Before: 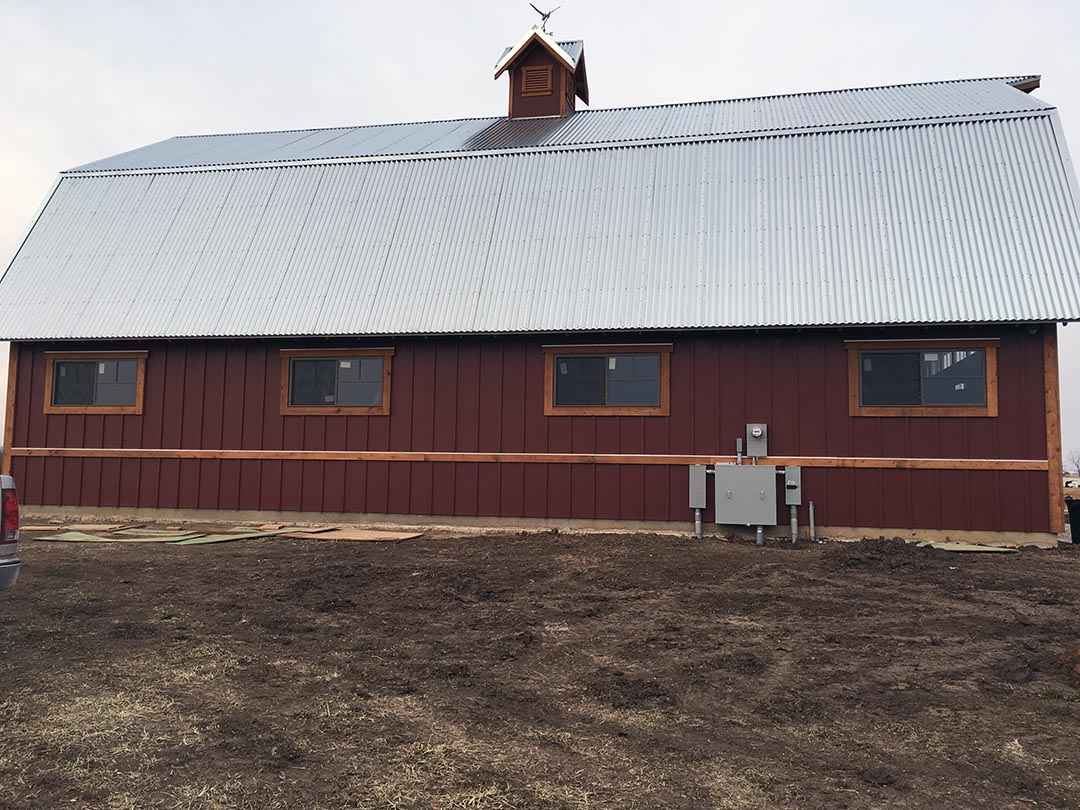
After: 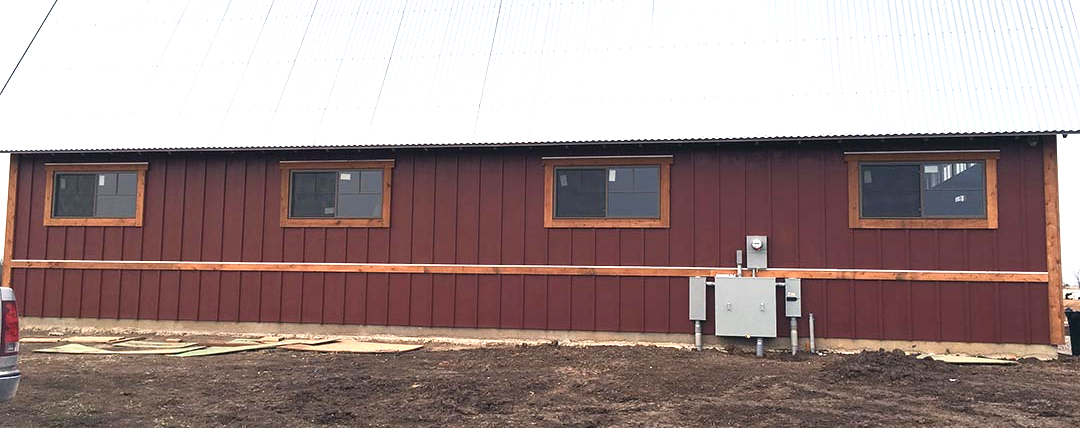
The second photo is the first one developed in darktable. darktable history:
shadows and highlights: shadows 0.086, highlights 38.97
crop and rotate: top 23.332%, bottom 23.824%
exposure: black level correction 0, exposure 1.101 EV, compensate highlight preservation false
